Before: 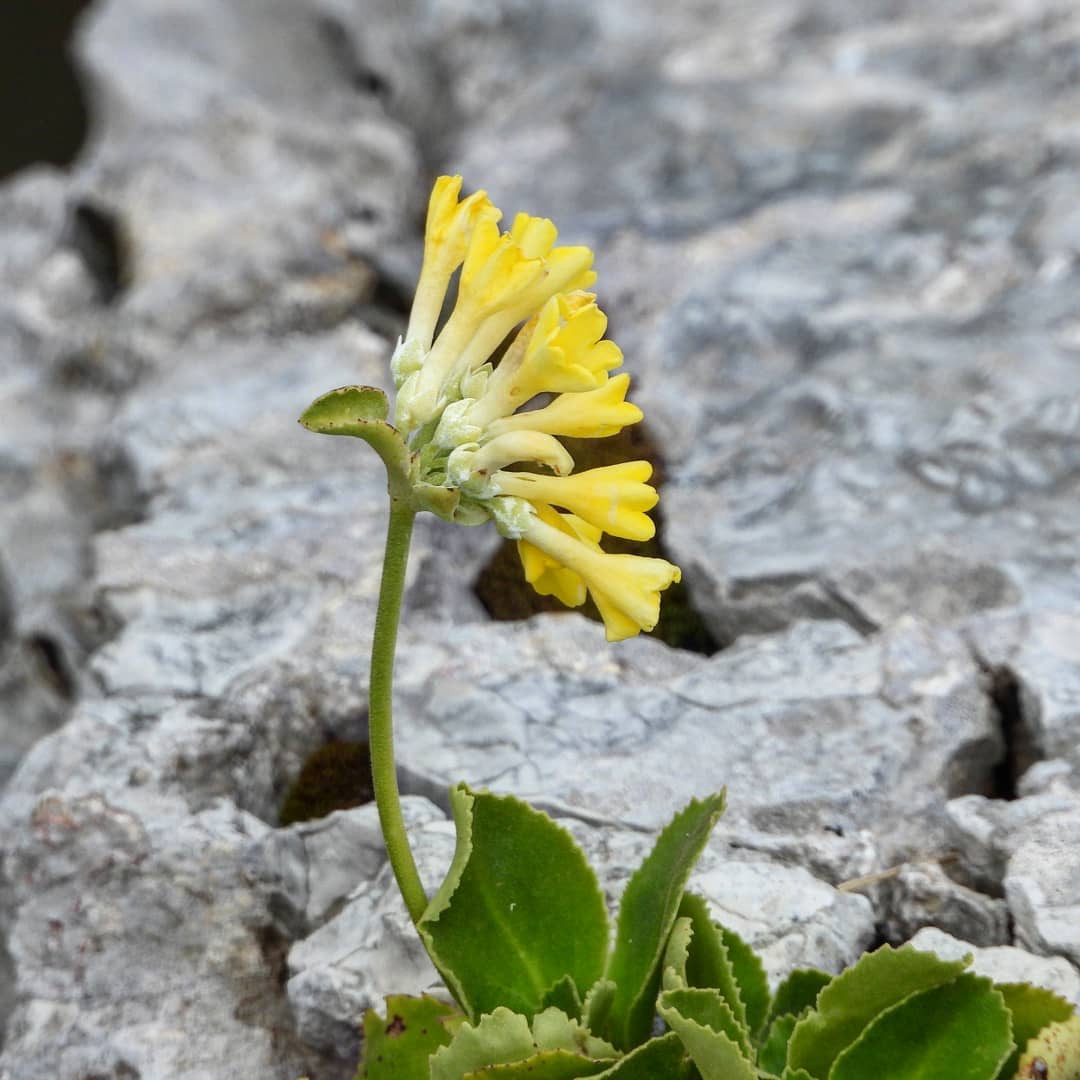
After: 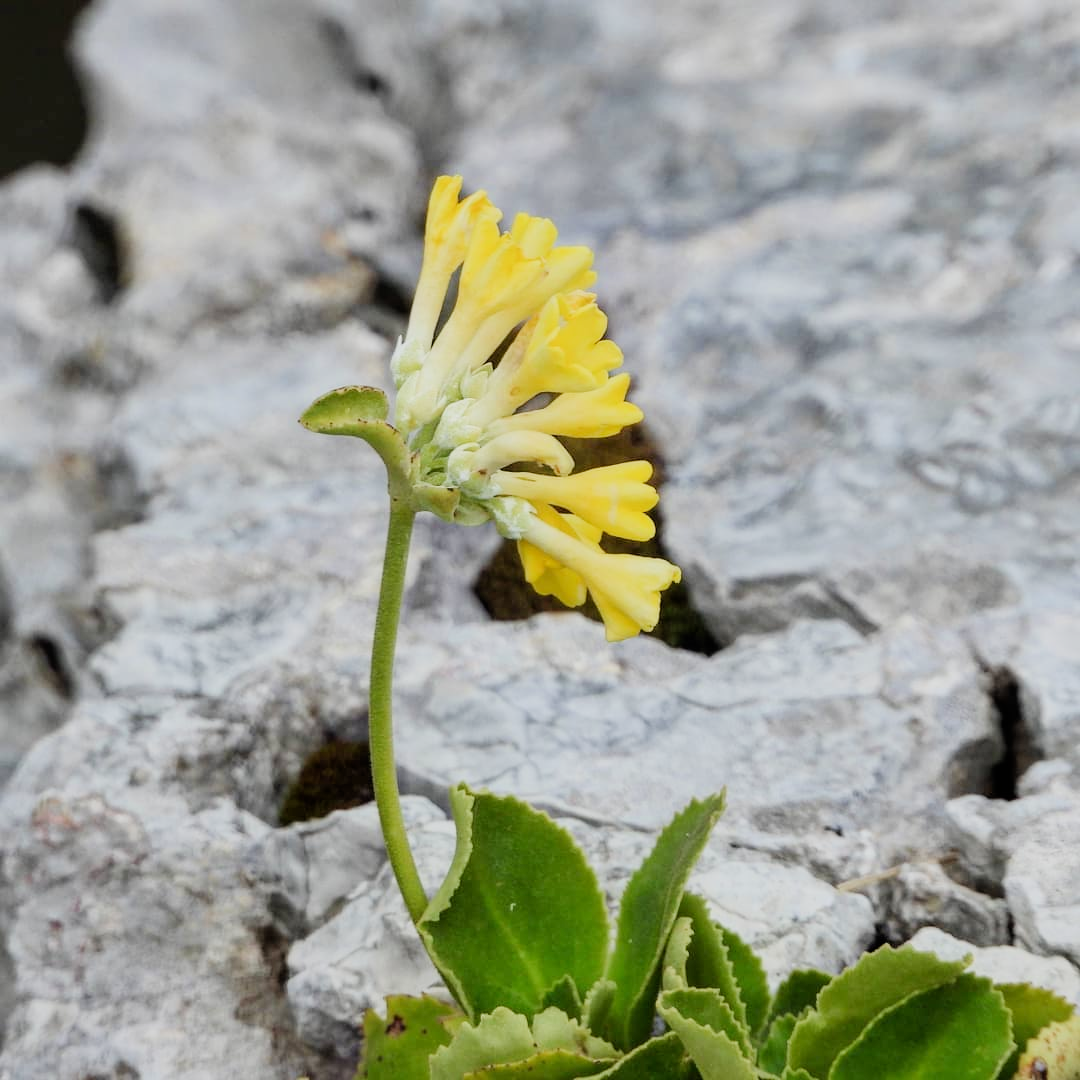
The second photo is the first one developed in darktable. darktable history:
exposure: exposure 0.496 EV, compensate highlight preservation false
filmic rgb: black relative exposure -7.65 EV, white relative exposure 4.56 EV, hardness 3.61
